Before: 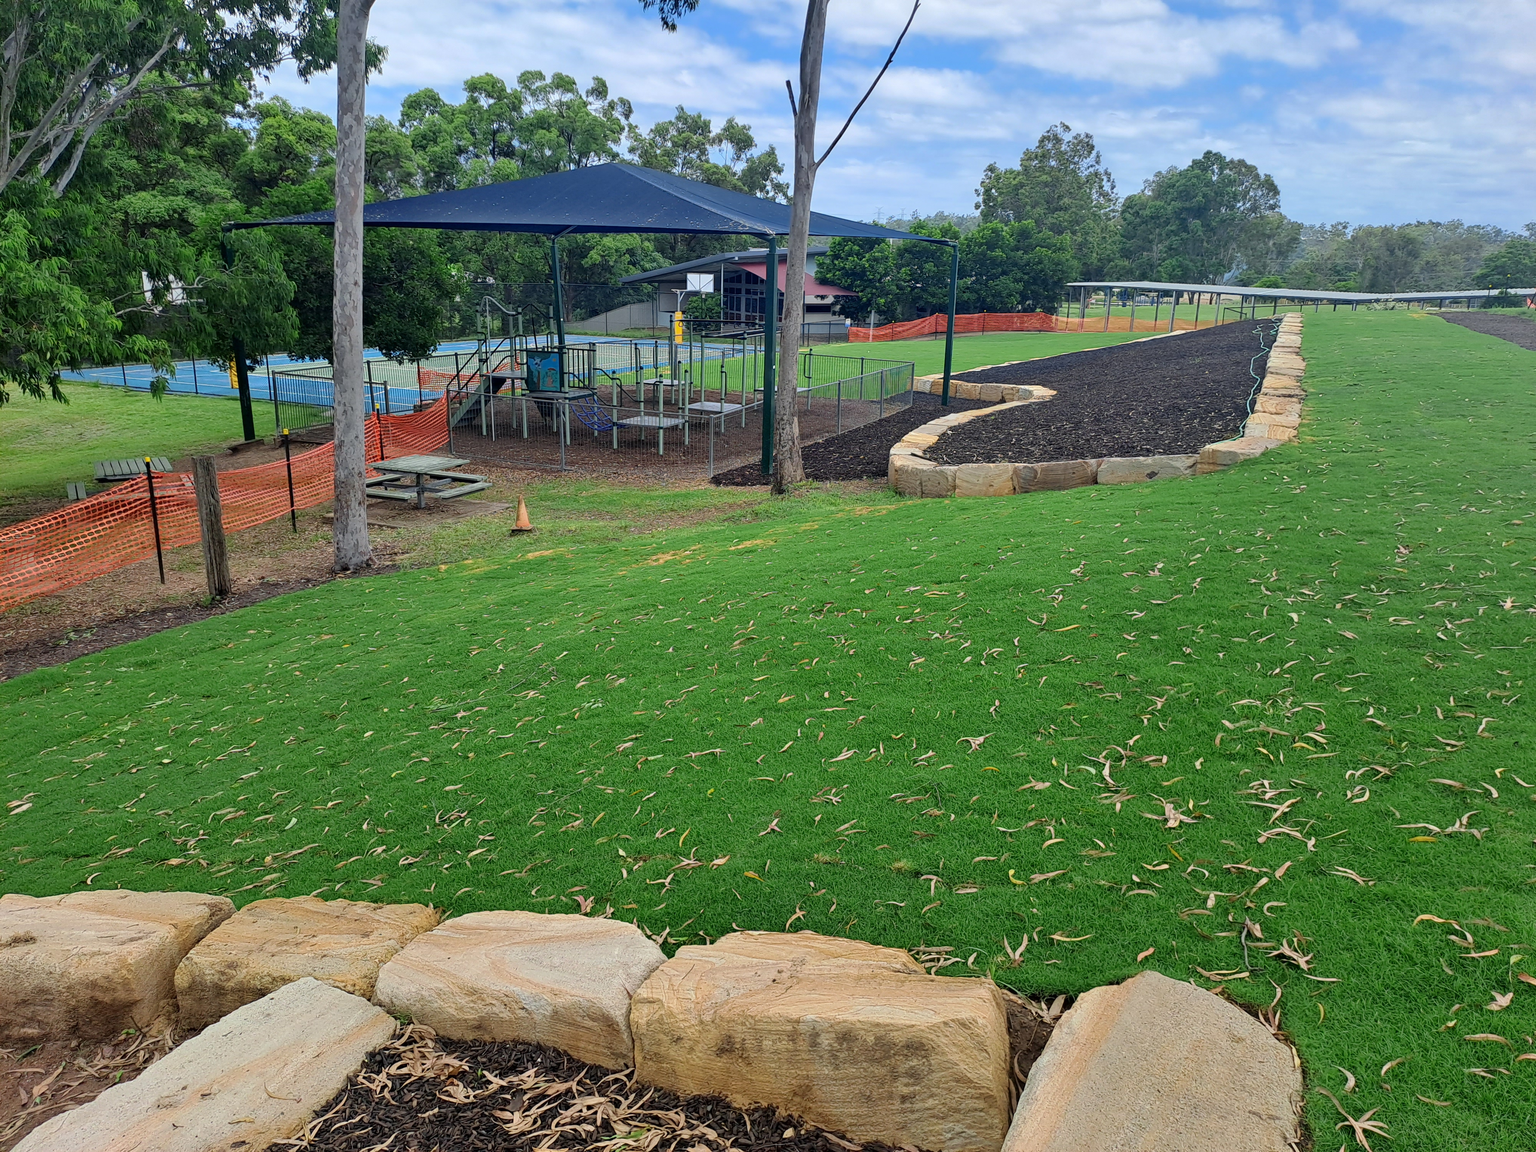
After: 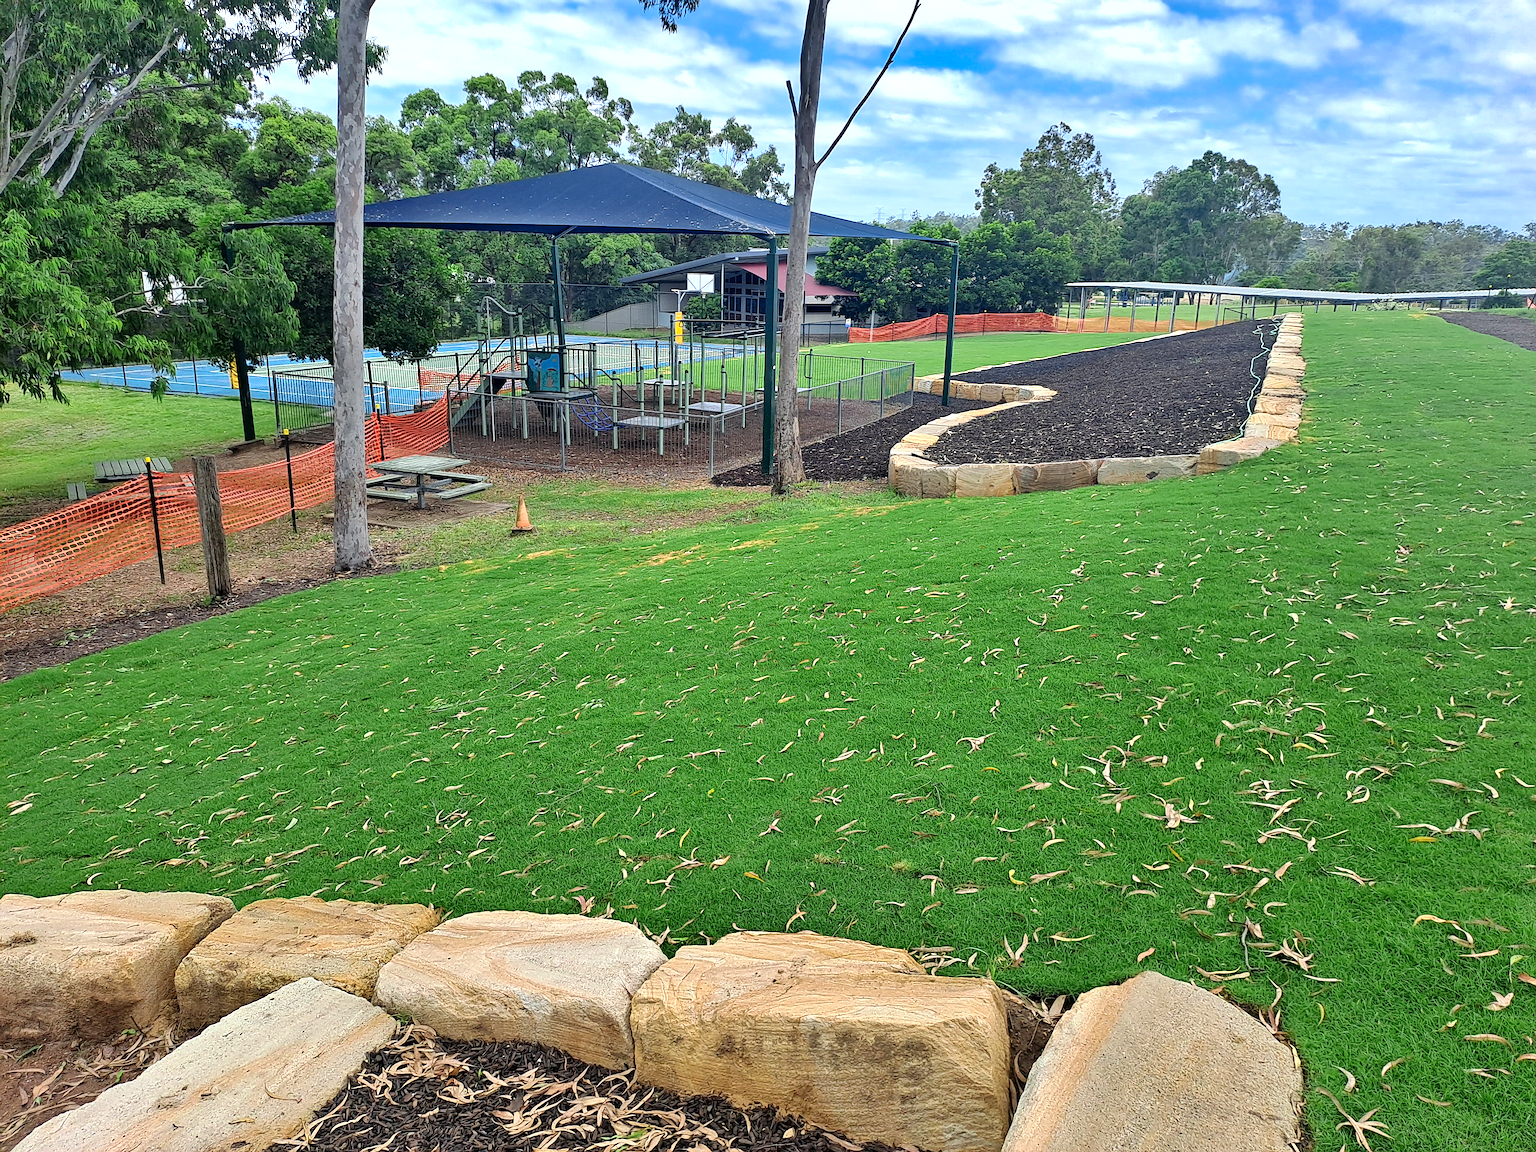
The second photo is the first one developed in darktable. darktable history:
levels: levels [0, 0.43, 0.859]
sharpen: on, module defaults
shadows and highlights: shadows 53, soften with gaussian
